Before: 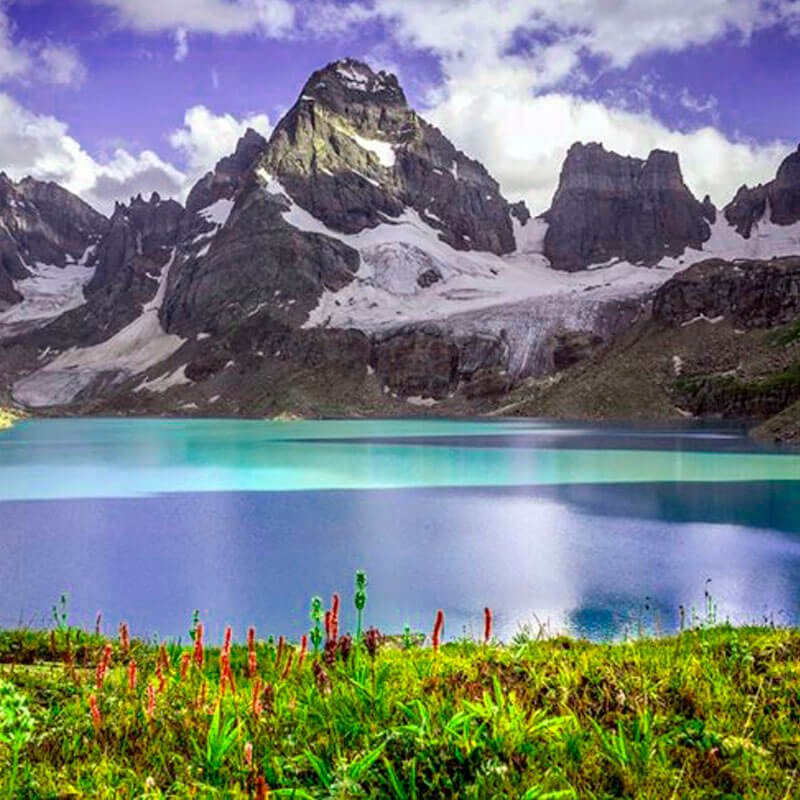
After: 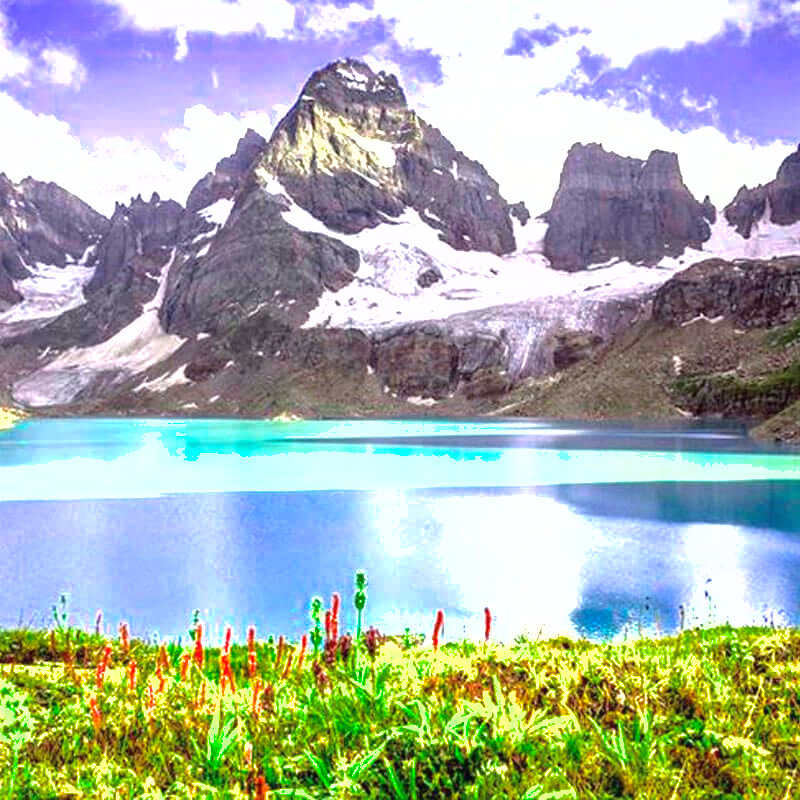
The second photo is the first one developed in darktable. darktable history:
exposure: black level correction 0, exposure 1.455 EV, compensate highlight preservation false
shadows and highlights: shadows 30.11
